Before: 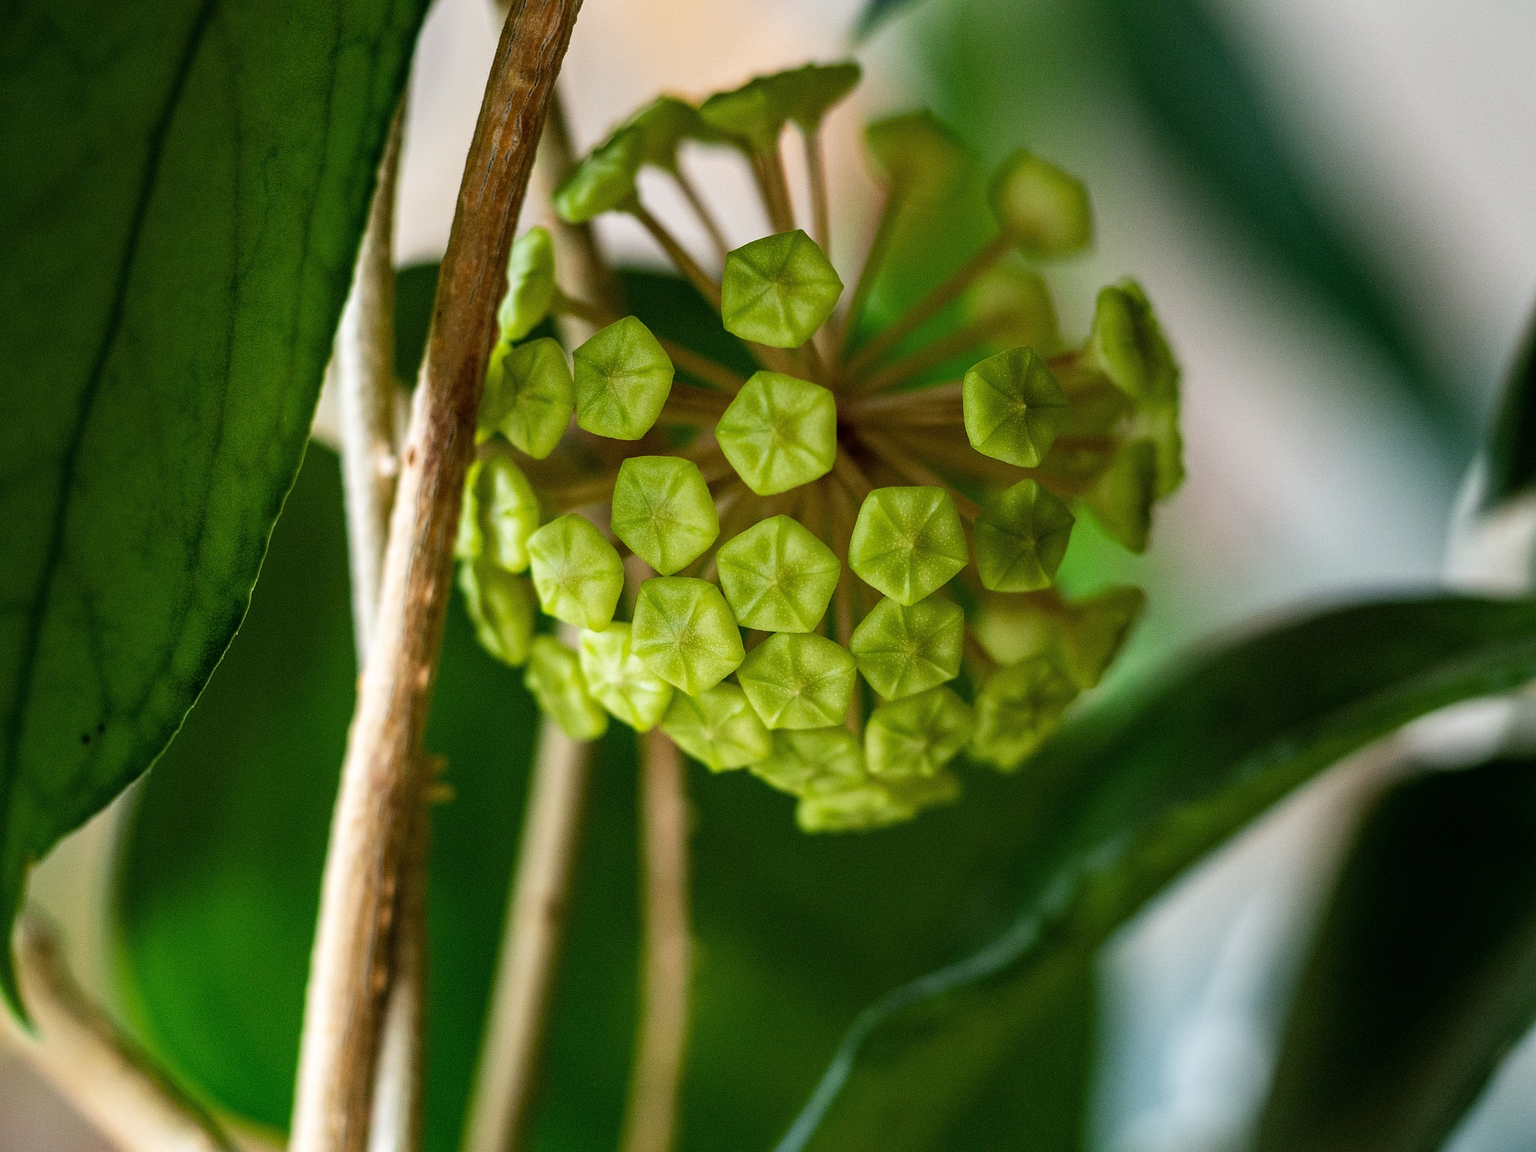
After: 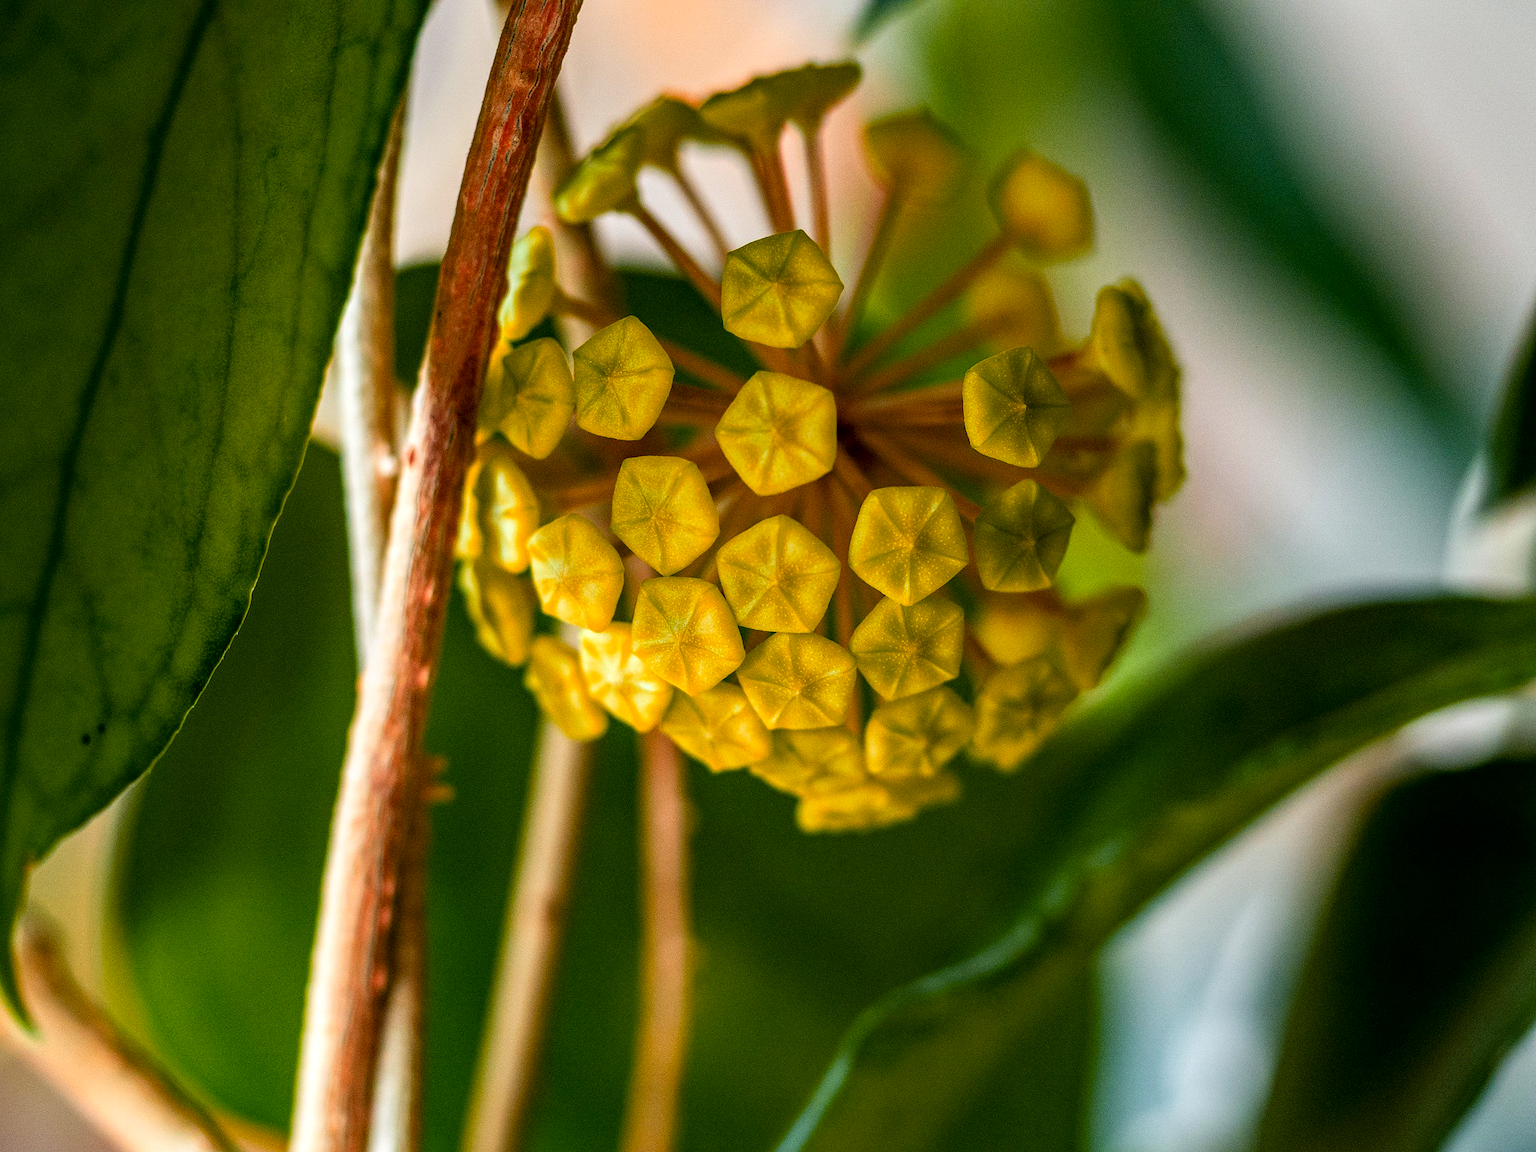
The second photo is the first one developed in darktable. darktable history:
color zones: curves: ch1 [(0.24, 0.629) (0.75, 0.5)]; ch2 [(0.255, 0.454) (0.745, 0.491)], mix 102.12%
local contrast: on, module defaults
